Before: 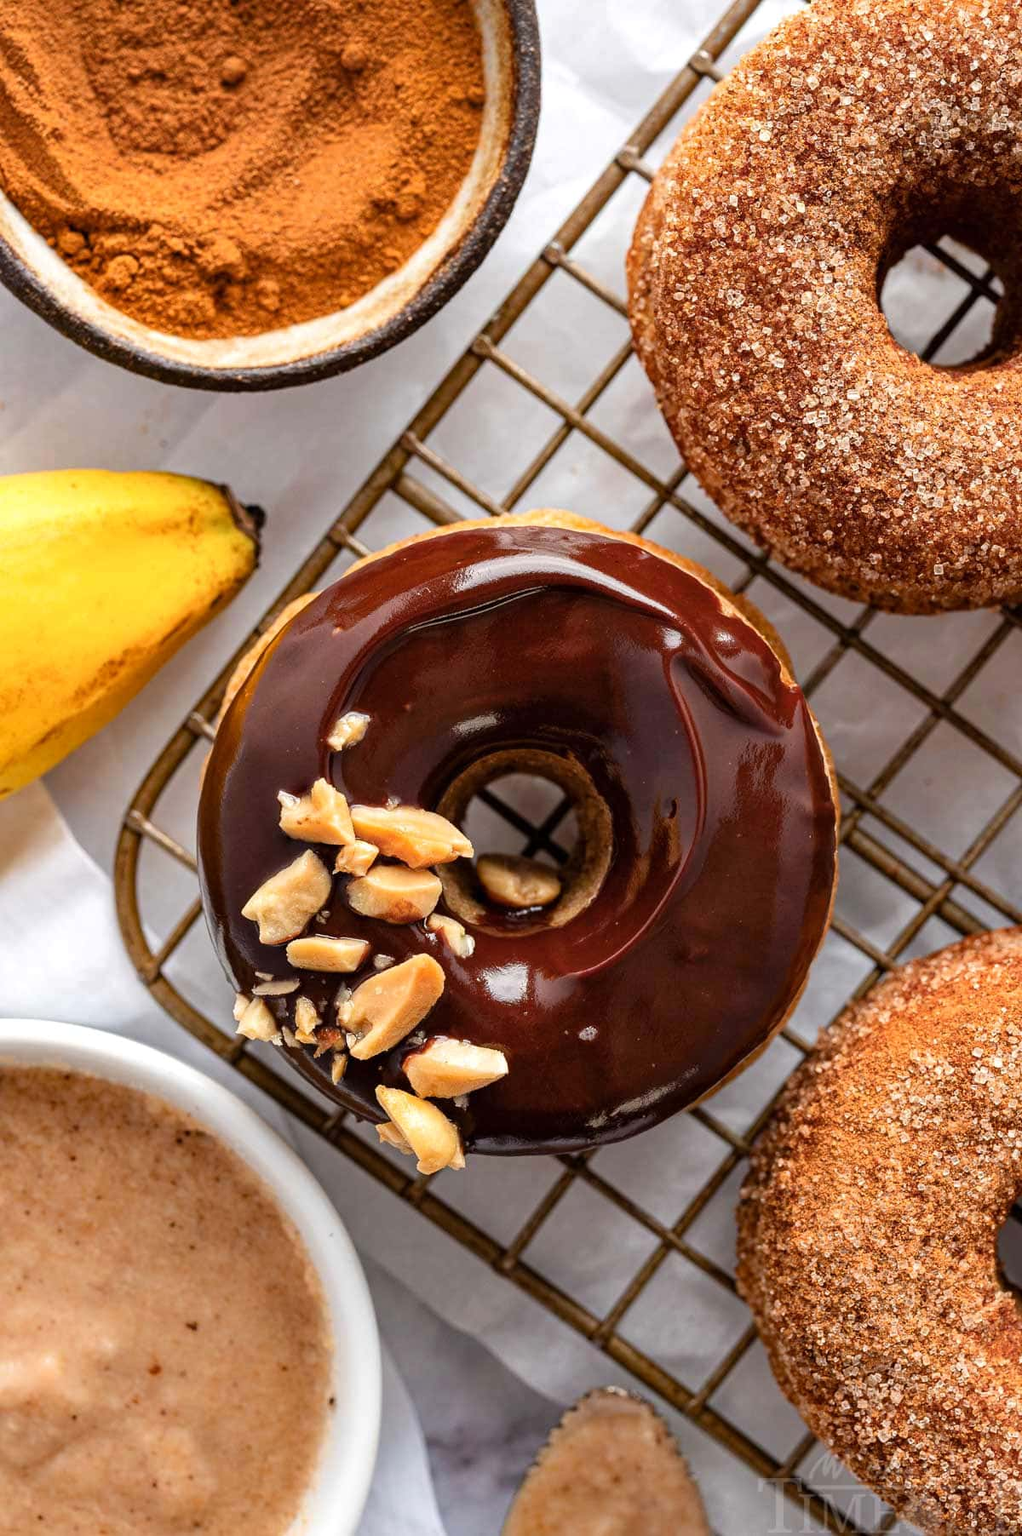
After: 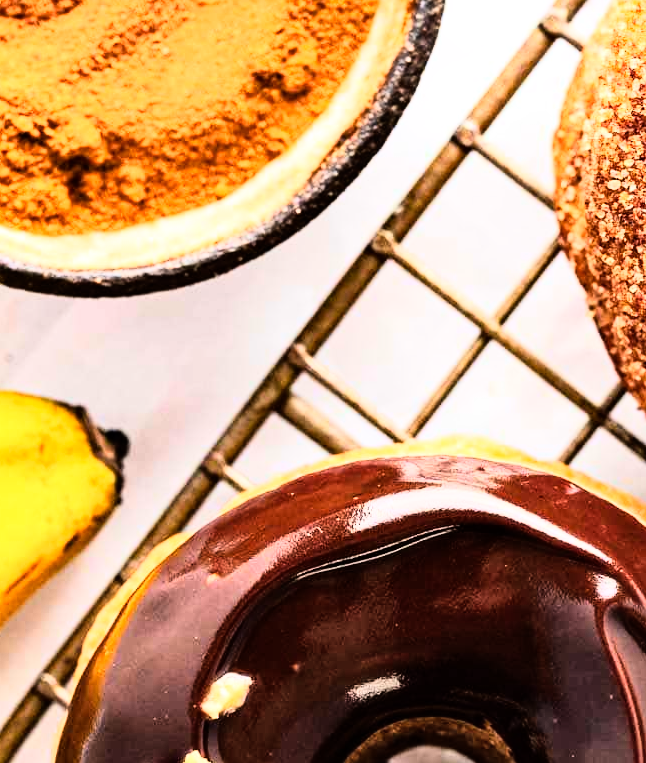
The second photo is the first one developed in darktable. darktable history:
rgb curve: curves: ch0 [(0, 0) (0.21, 0.15) (0.24, 0.21) (0.5, 0.75) (0.75, 0.96) (0.89, 0.99) (1, 1)]; ch1 [(0, 0.02) (0.21, 0.13) (0.25, 0.2) (0.5, 0.67) (0.75, 0.9) (0.89, 0.97) (1, 1)]; ch2 [(0, 0.02) (0.21, 0.13) (0.25, 0.2) (0.5, 0.67) (0.75, 0.9) (0.89, 0.97) (1, 1)], compensate middle gray true
crop: left 15.306%, top 9.065%, right 30.789%, bottom 48.638%
exposure: exposure 0.197 EV, compensate highlight preservation false
shadows and highlights: shadows 37.27, highlights -28.18, soften with gaussian
